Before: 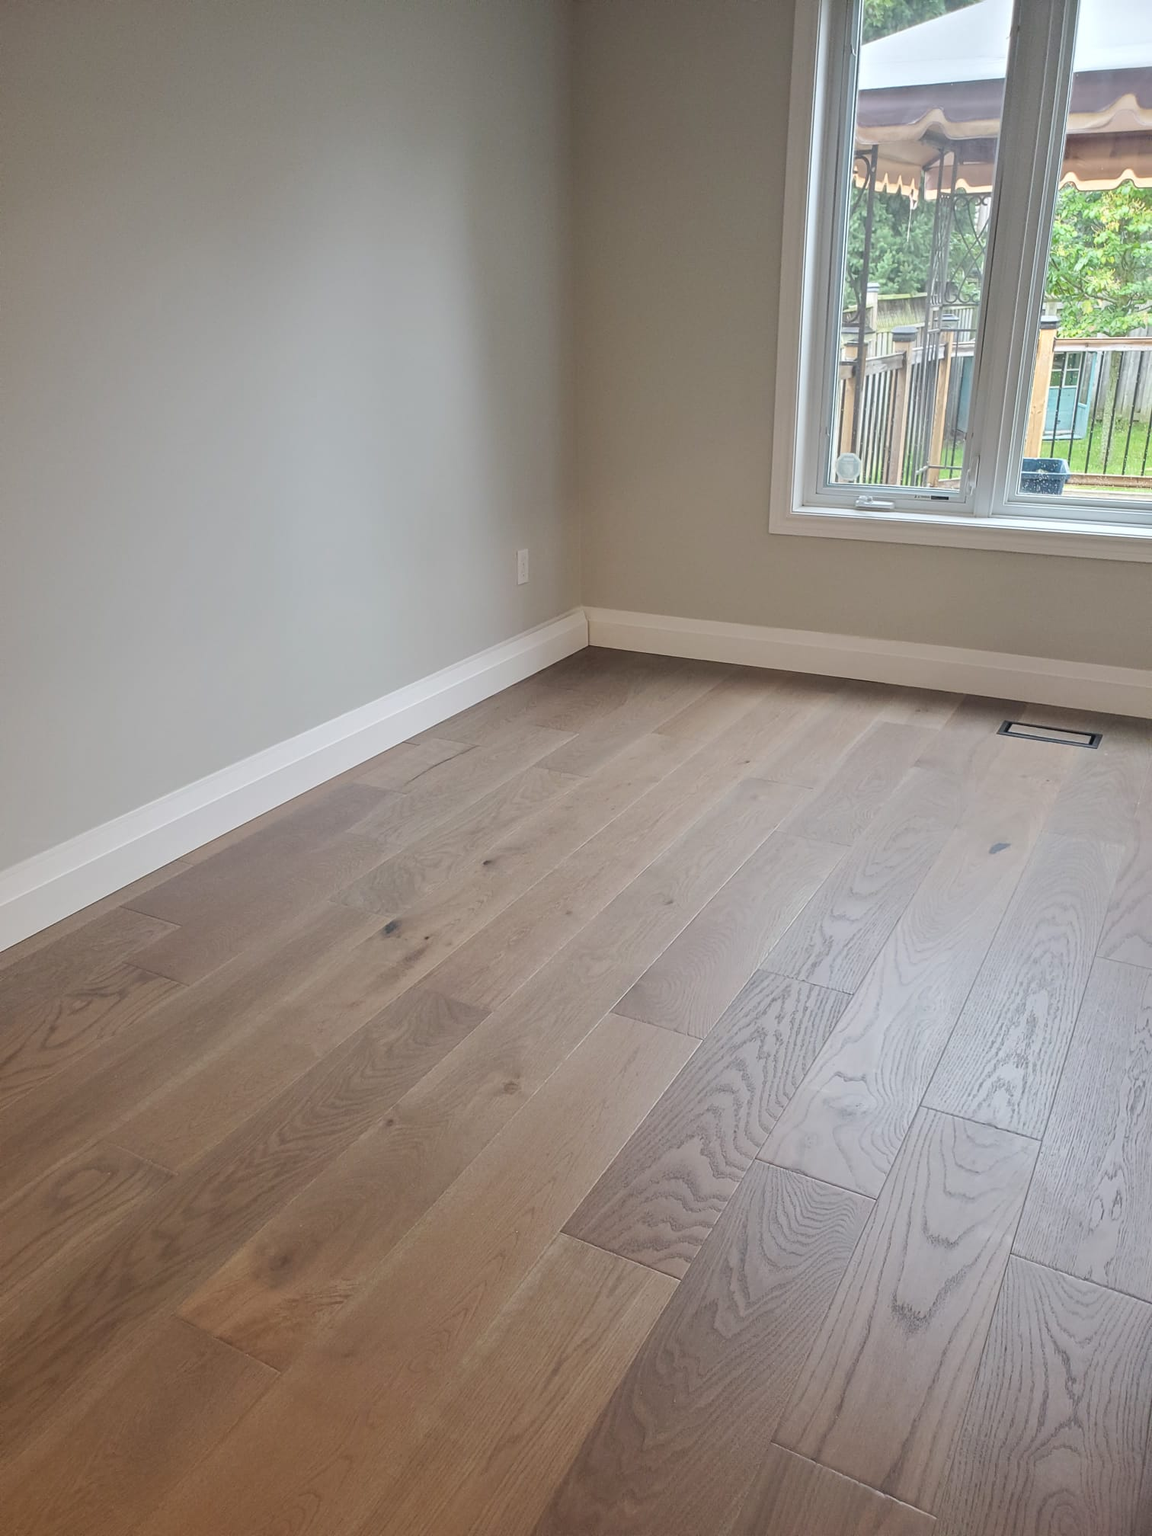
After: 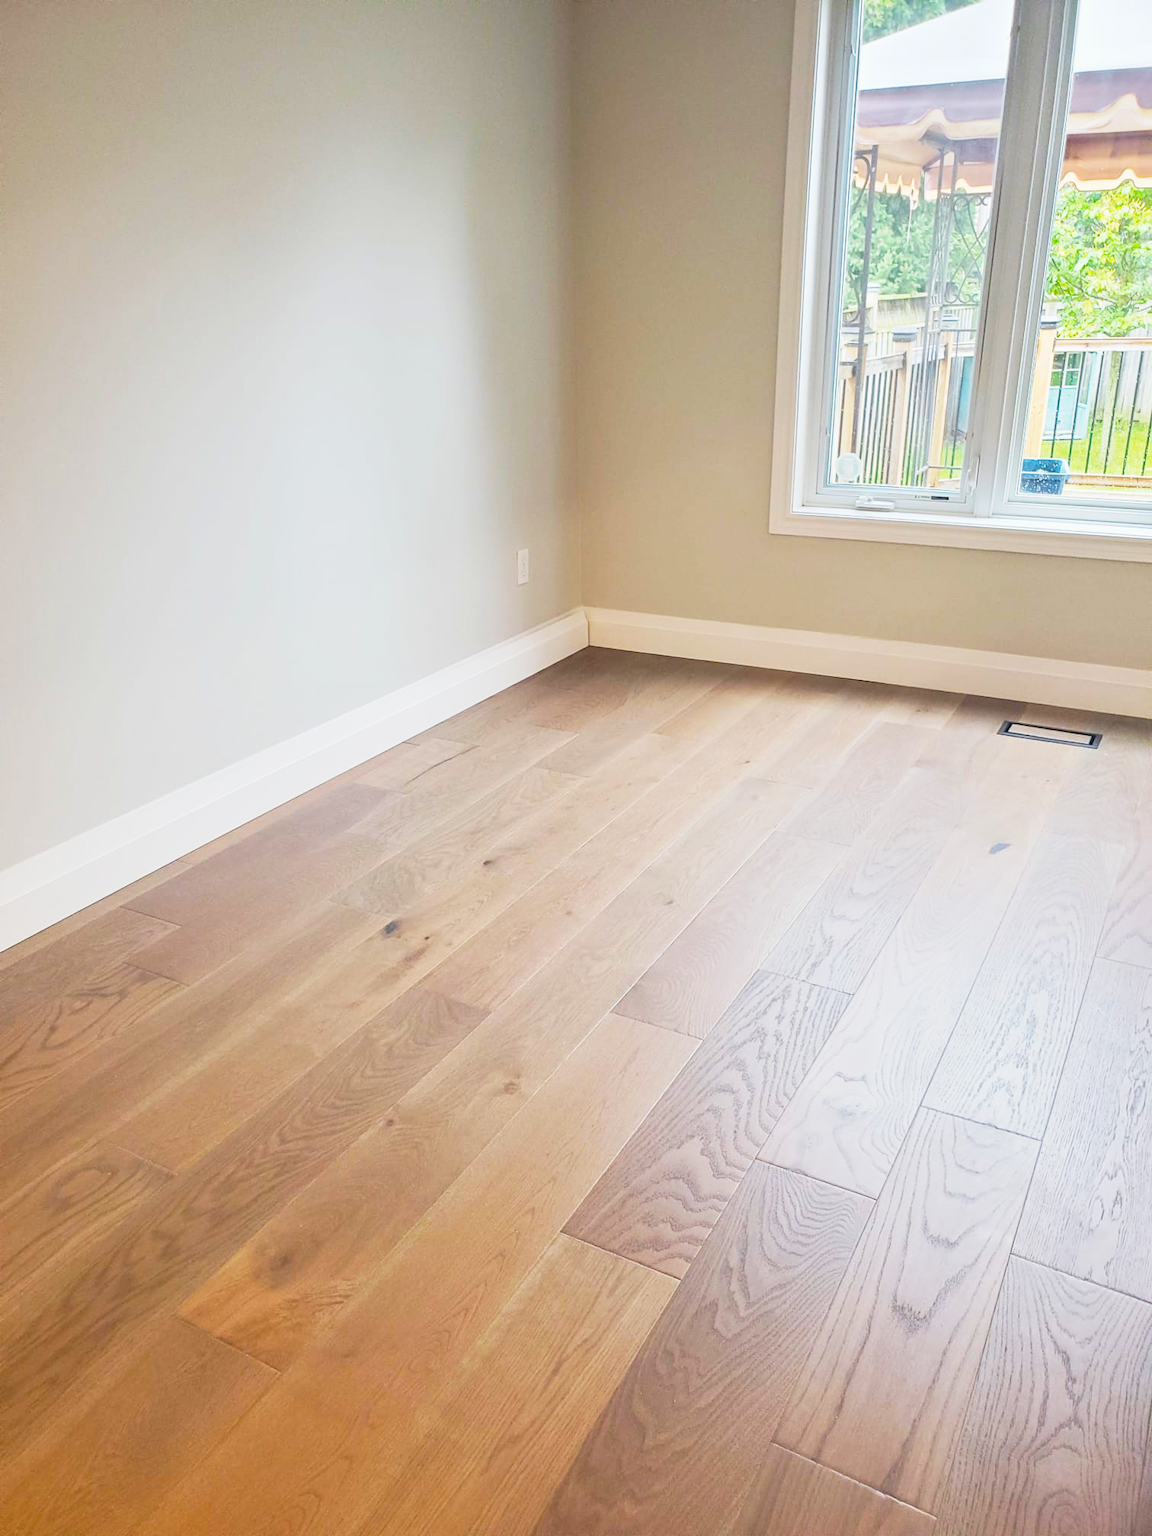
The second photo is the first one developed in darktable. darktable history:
exposure: exposure 0.496 EV, compensate highlight preservation false
base curve: curves: ch0 [(0, 0) (0.088, 0.125) (0.176, 0.251) (0.354, 0.501) (0.613, 0.749) (1, 0.877)], preserve colors none
color balance rgb: perceptual saturation grading › global saturation 30%, global vibrance 30%
